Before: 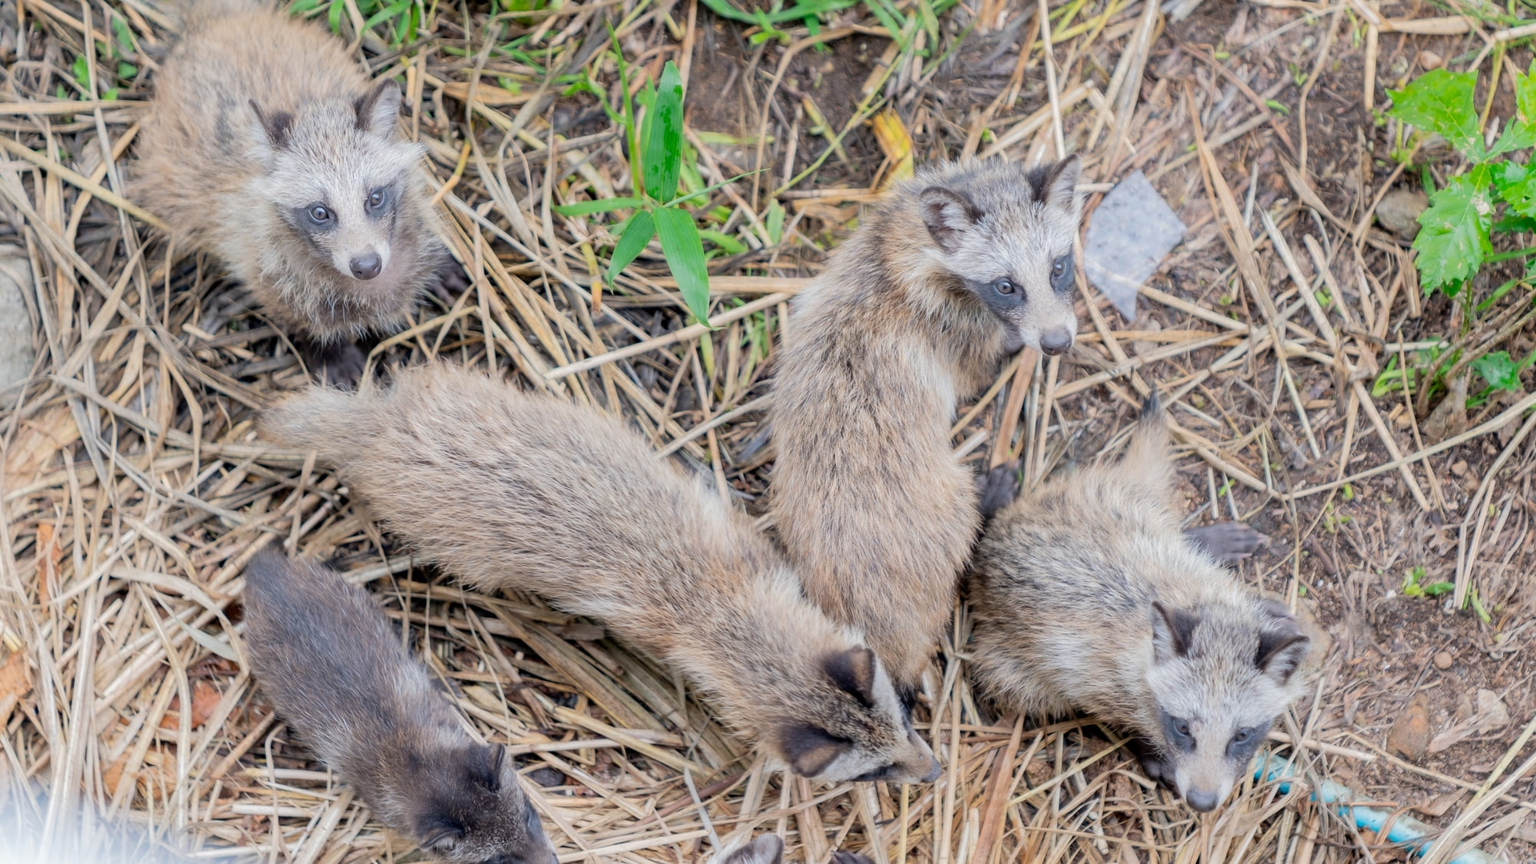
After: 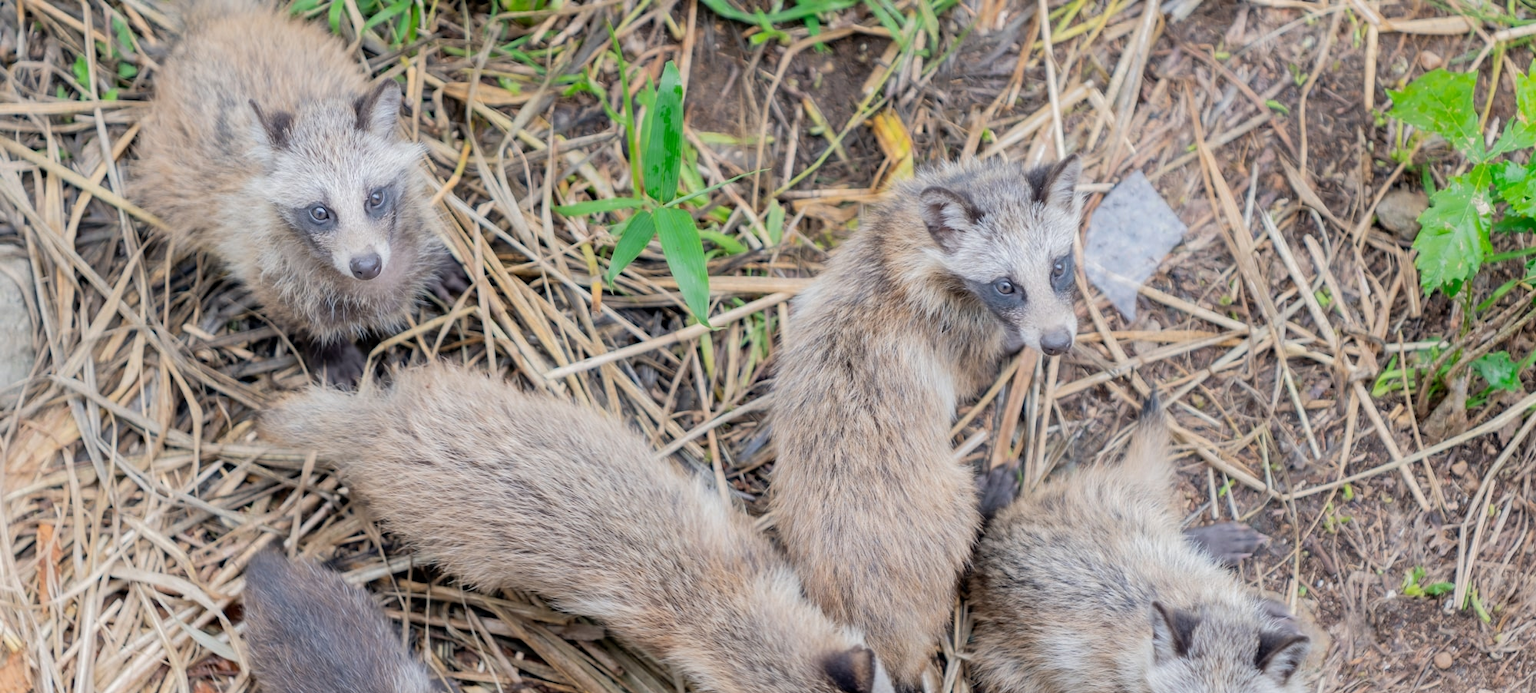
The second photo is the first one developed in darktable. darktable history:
crop: bottom 19.676%
